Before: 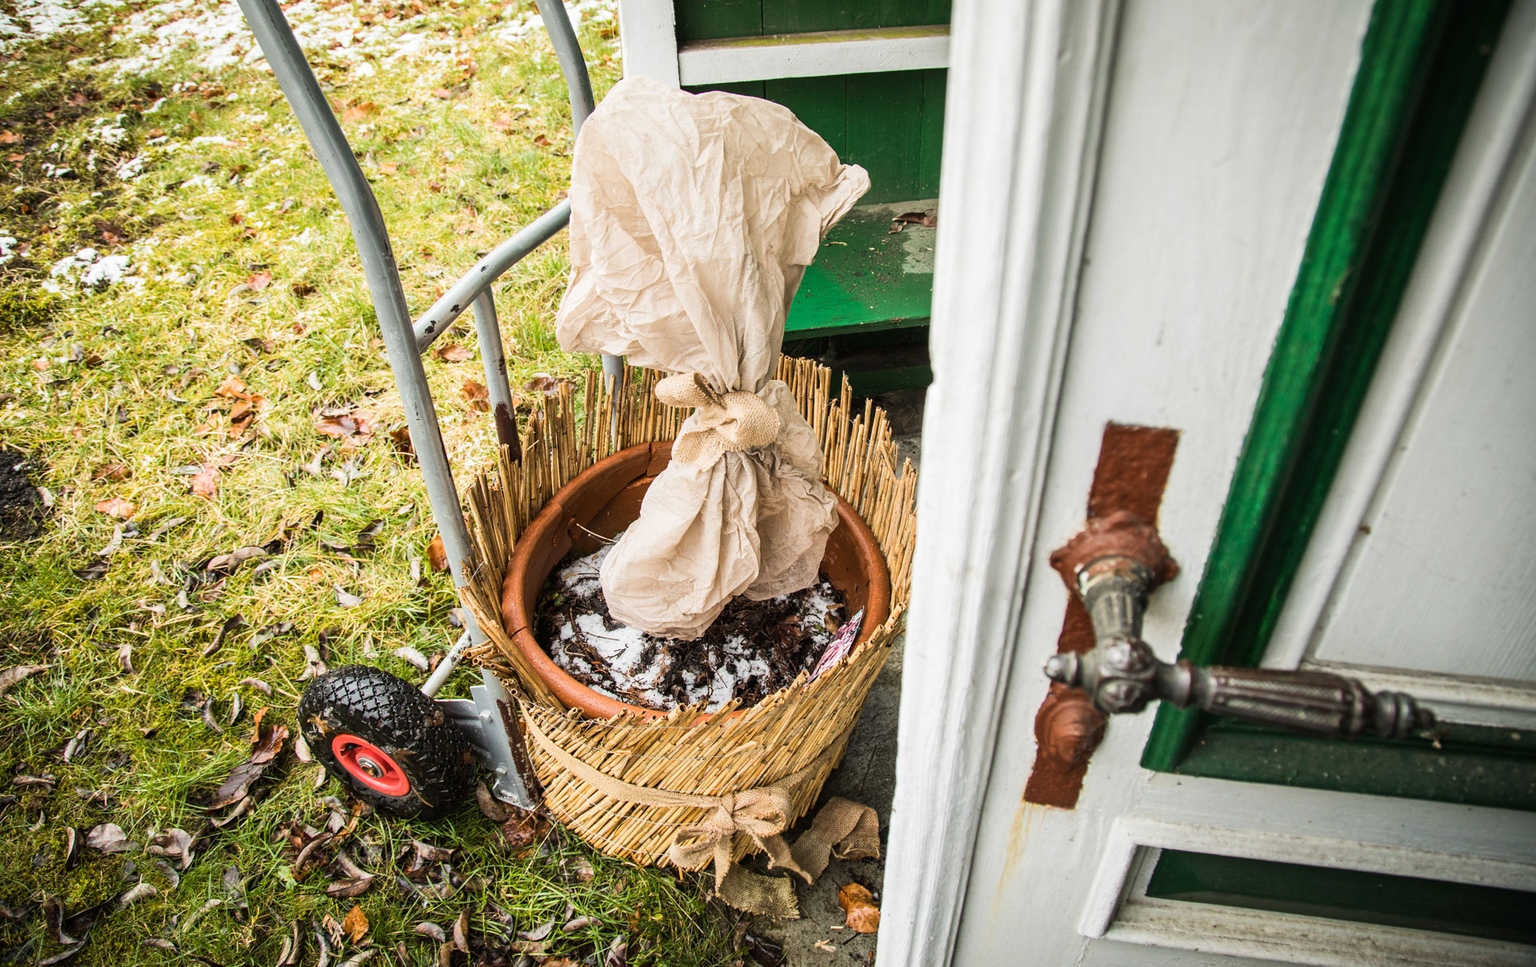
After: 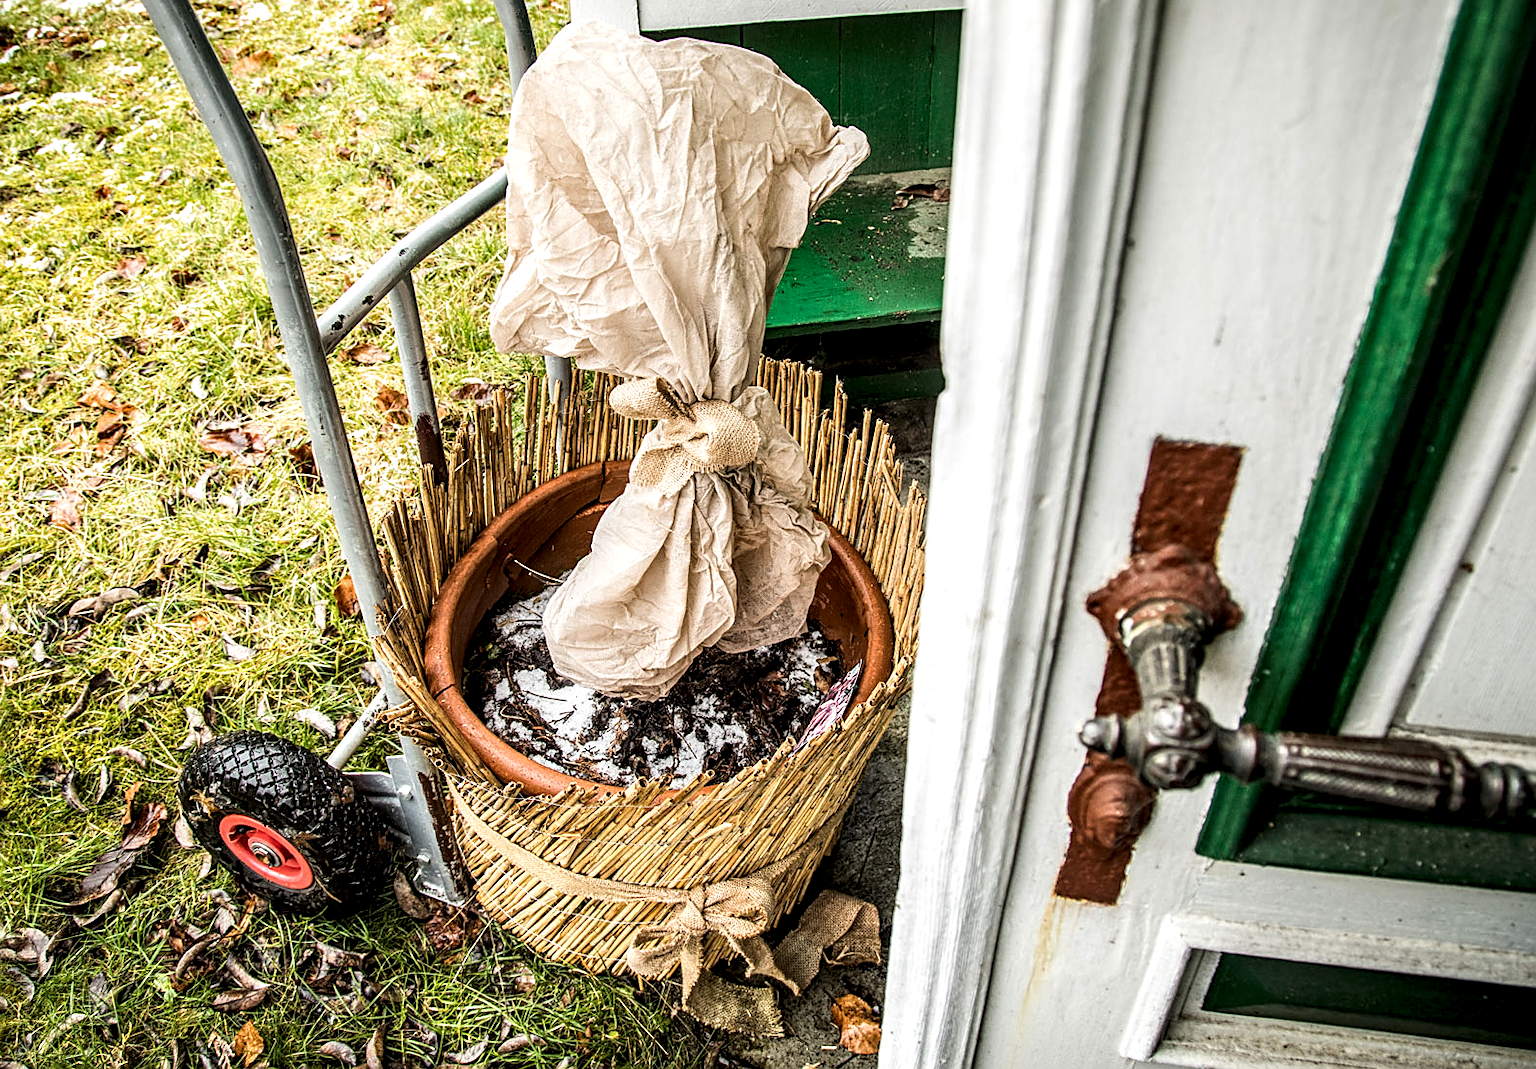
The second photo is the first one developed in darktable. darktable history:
local contrast: highlights 65%, shadows 54%, detail 169%, midtone range 0.514
sharpen: on, module defaults
crop: left 9.807%, top 6.259%, right 7.334%, bottom 2.177%
